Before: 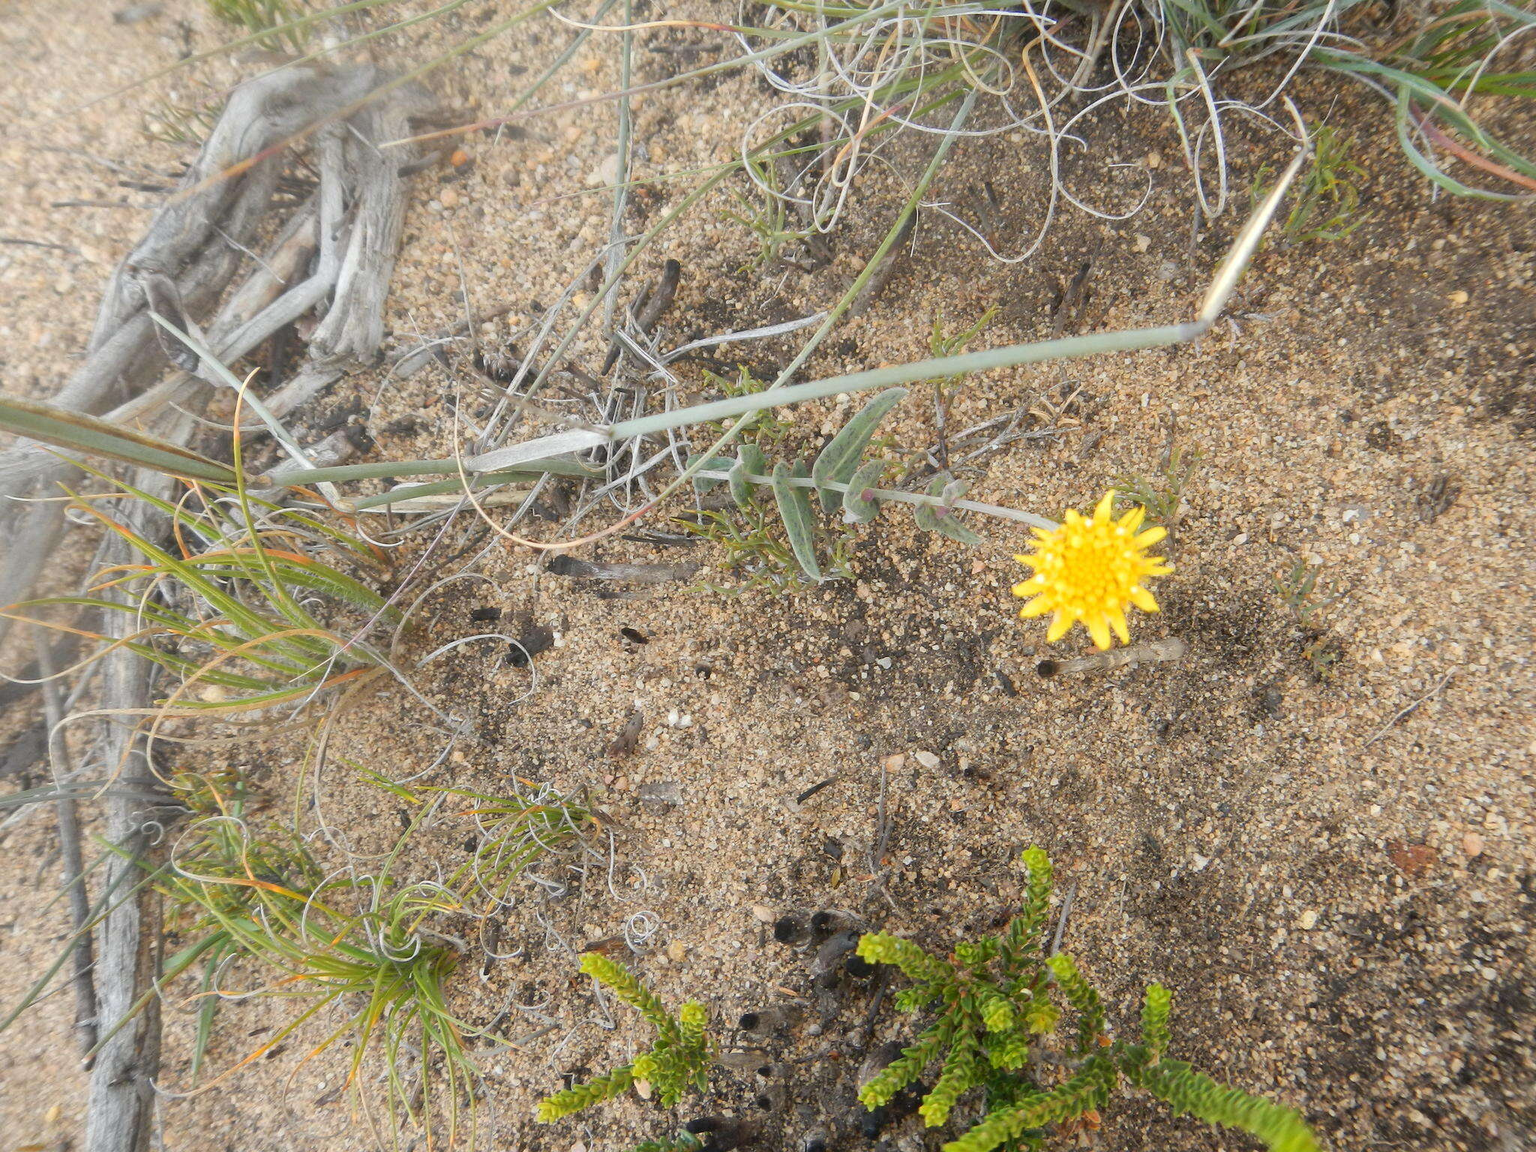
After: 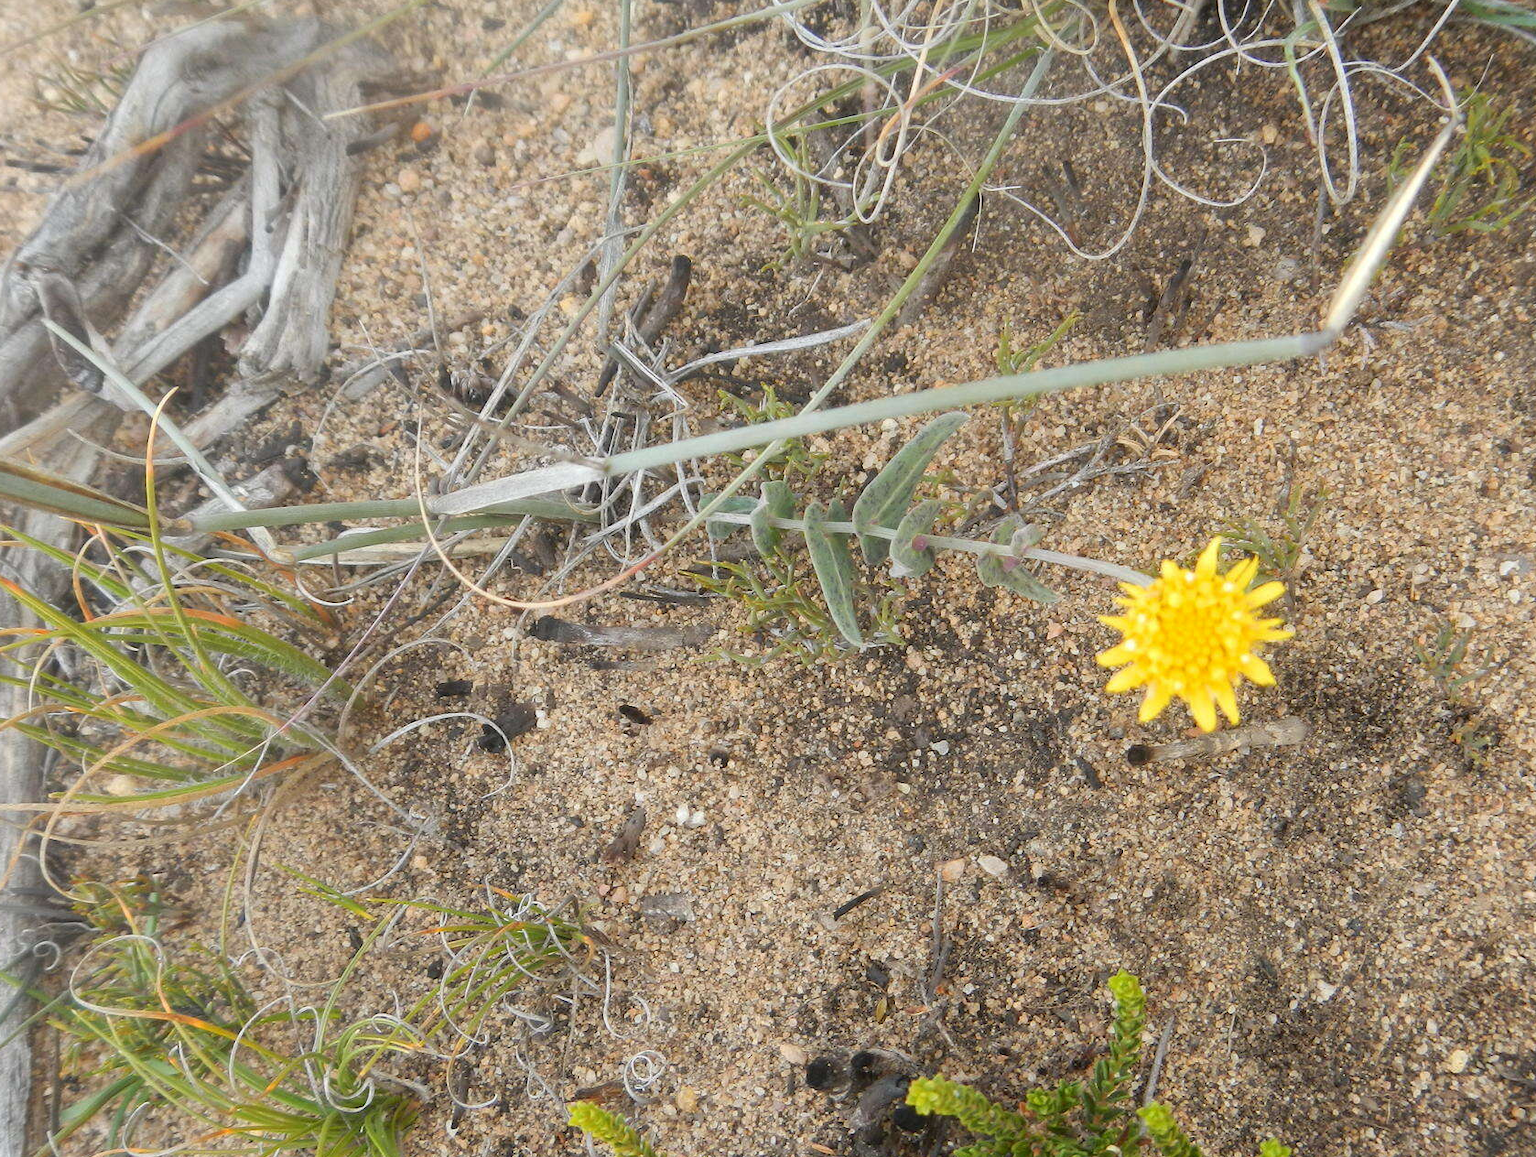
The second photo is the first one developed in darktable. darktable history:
crop and rotate: left 7.432%, top 4.373%, right 10.612%, bottom 13.23%
shadows and highlights: shadows 37.3, highlights -28.05, soften with gaussian
